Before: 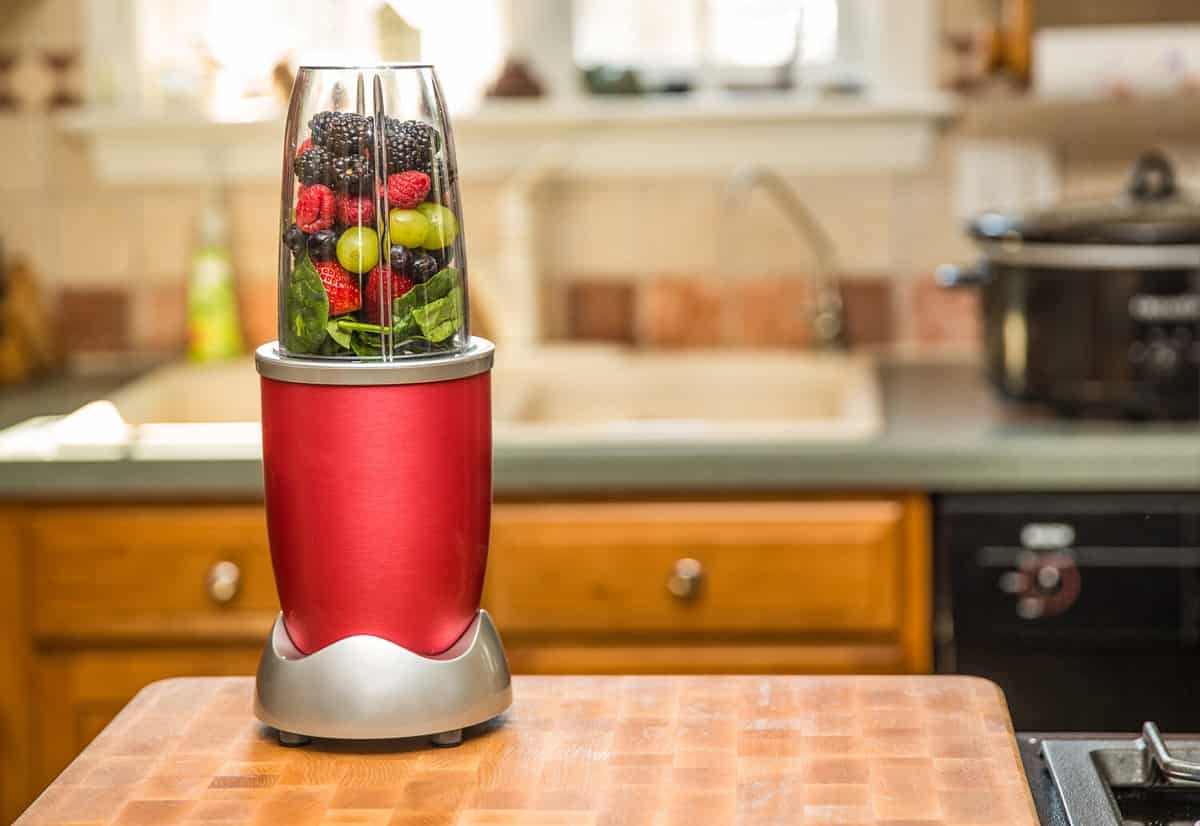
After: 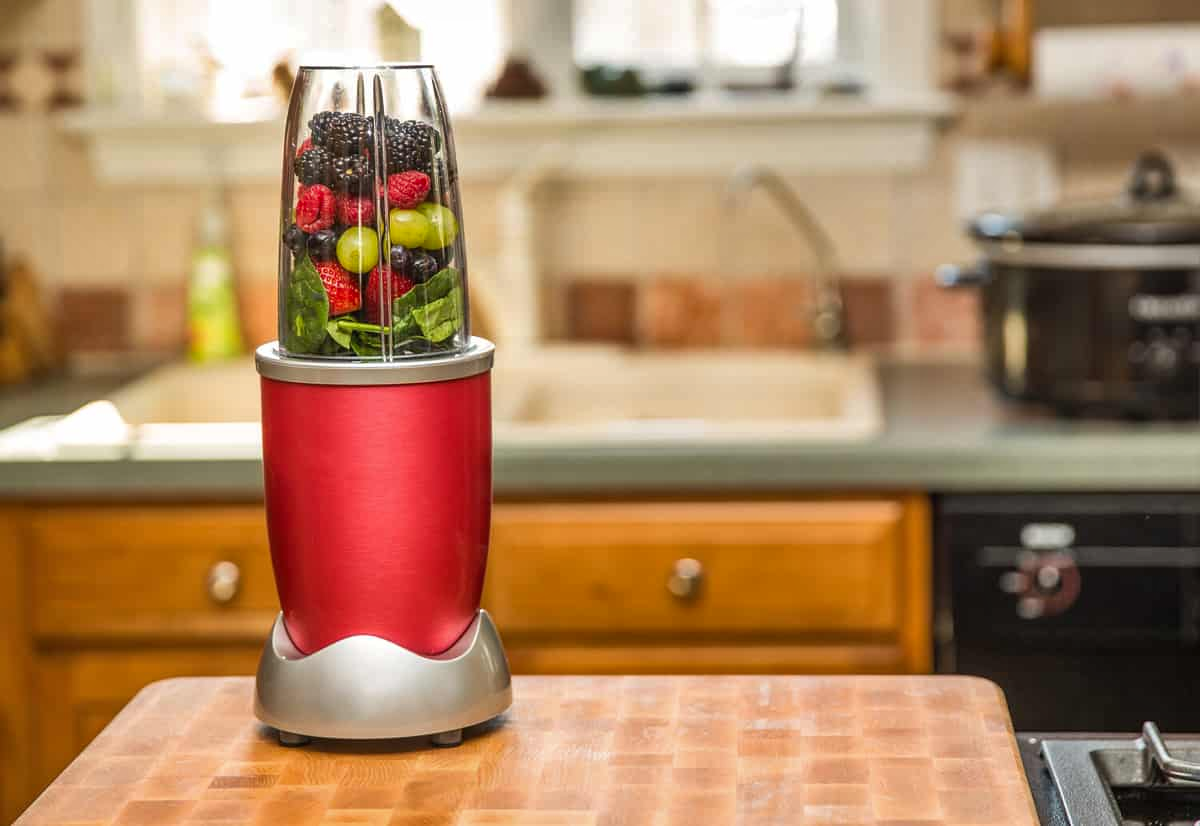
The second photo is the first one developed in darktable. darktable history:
shadows and highlights: radius 131.5, soften with gaussian
